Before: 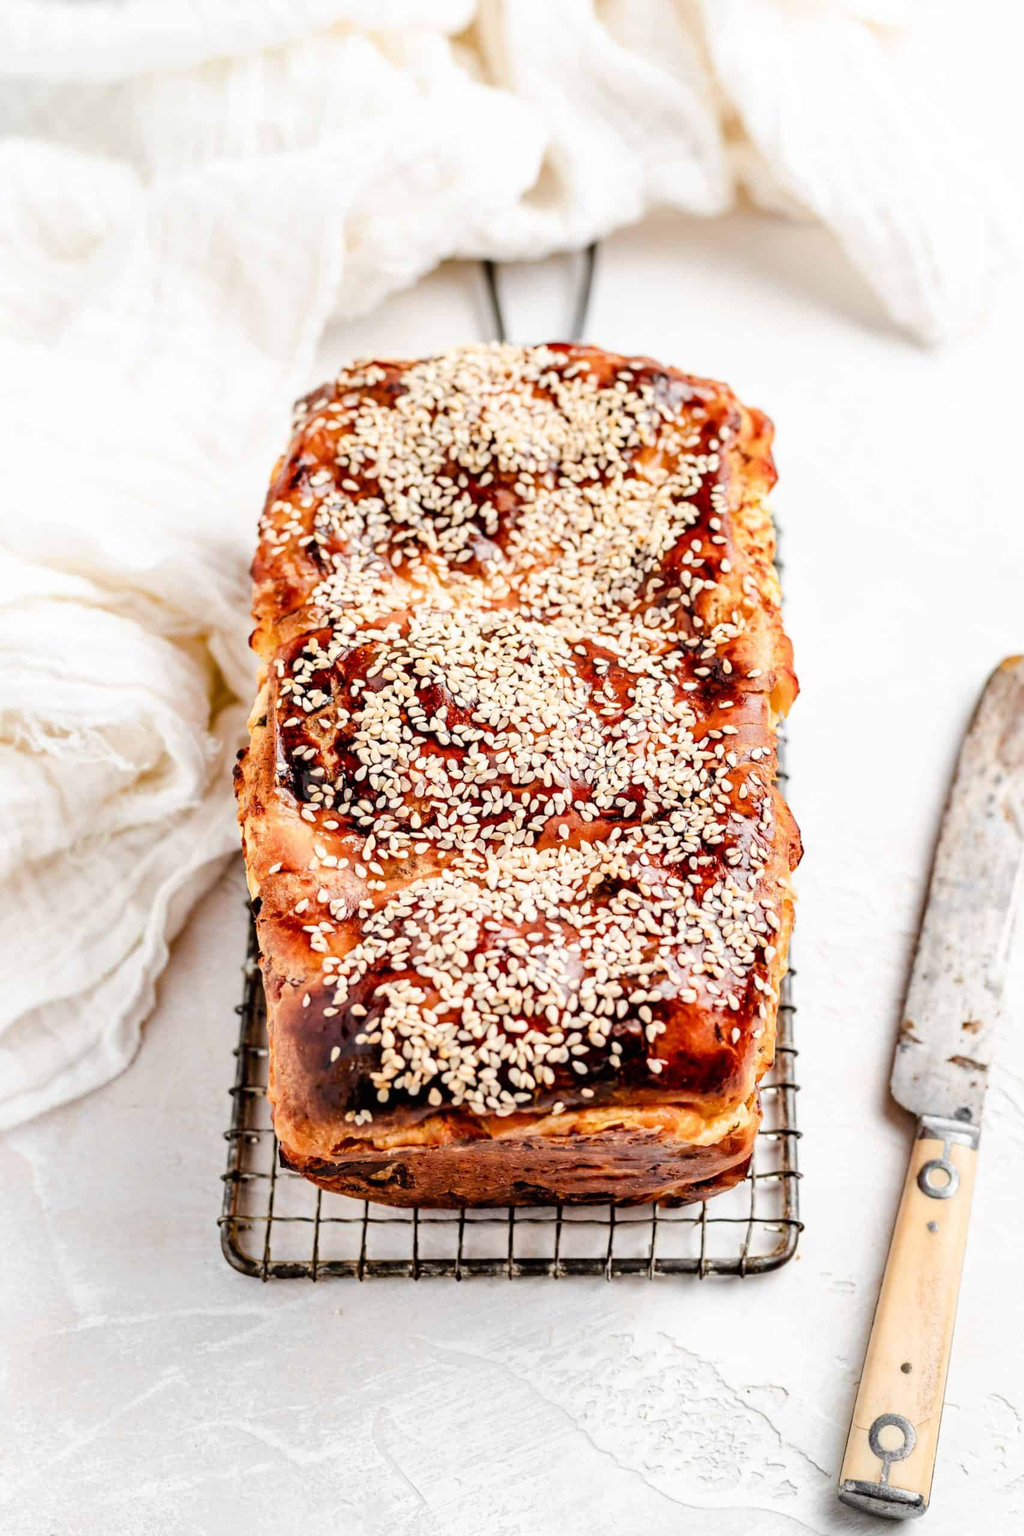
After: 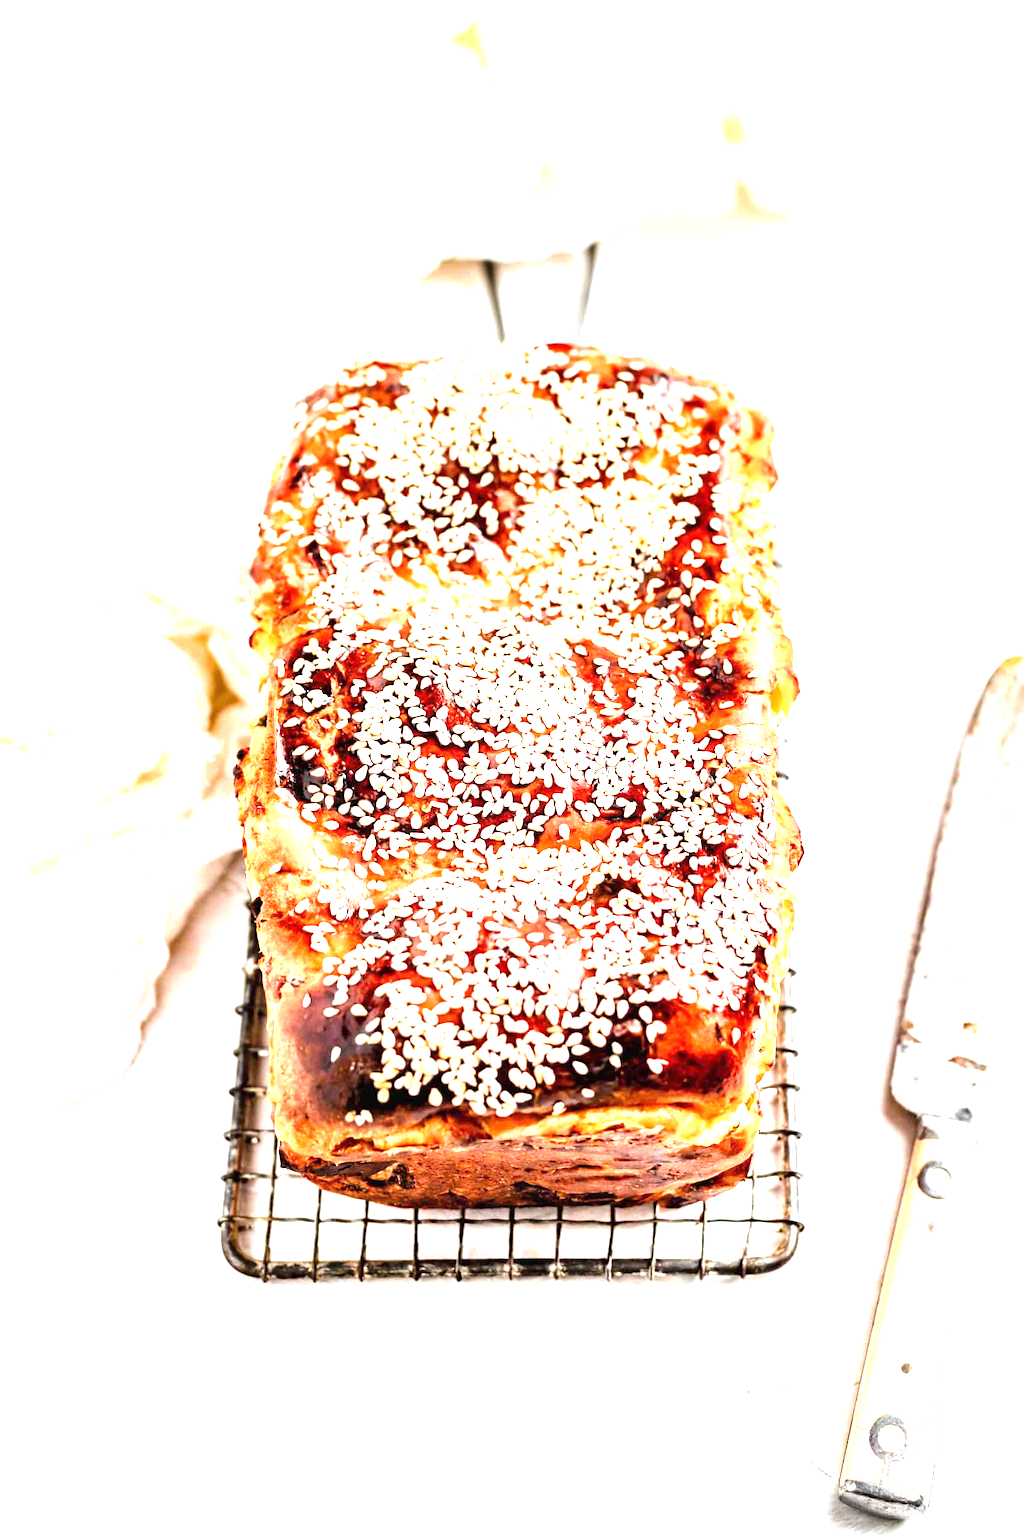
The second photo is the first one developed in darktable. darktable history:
exposure: black level correction 0, exposure 1.449 EV, compensate highlight preservation false
